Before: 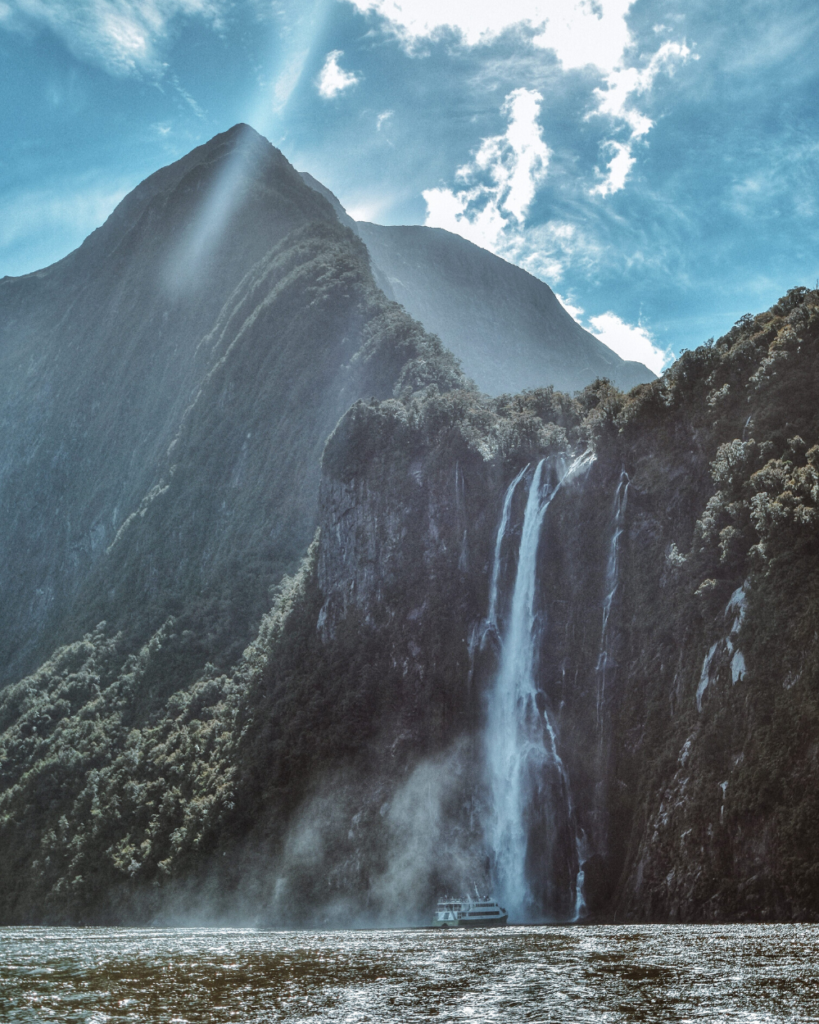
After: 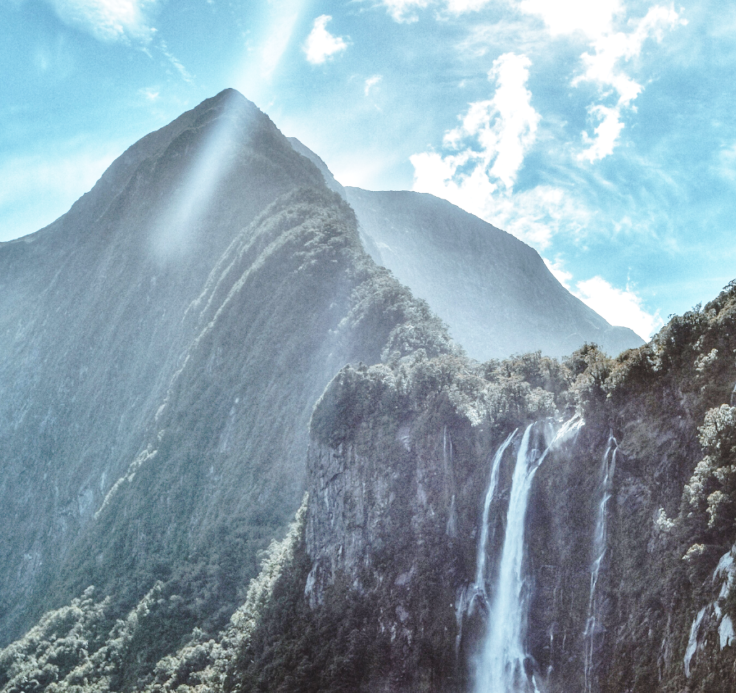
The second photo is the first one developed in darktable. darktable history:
local contrast: mode bilateral grid, contrast 10, coarseness 25, detail 115%, midtone range 0.2
crop: left 1.509%, top 3.452%, right 7.696%, bottom 28.452%
base curve: curves: ch0 [(0, 0) (0.032, 0.037) (0.105, 0.228) (0.435, 0.76) (0.856, 0.983) (1, 1)], preserve colors none
